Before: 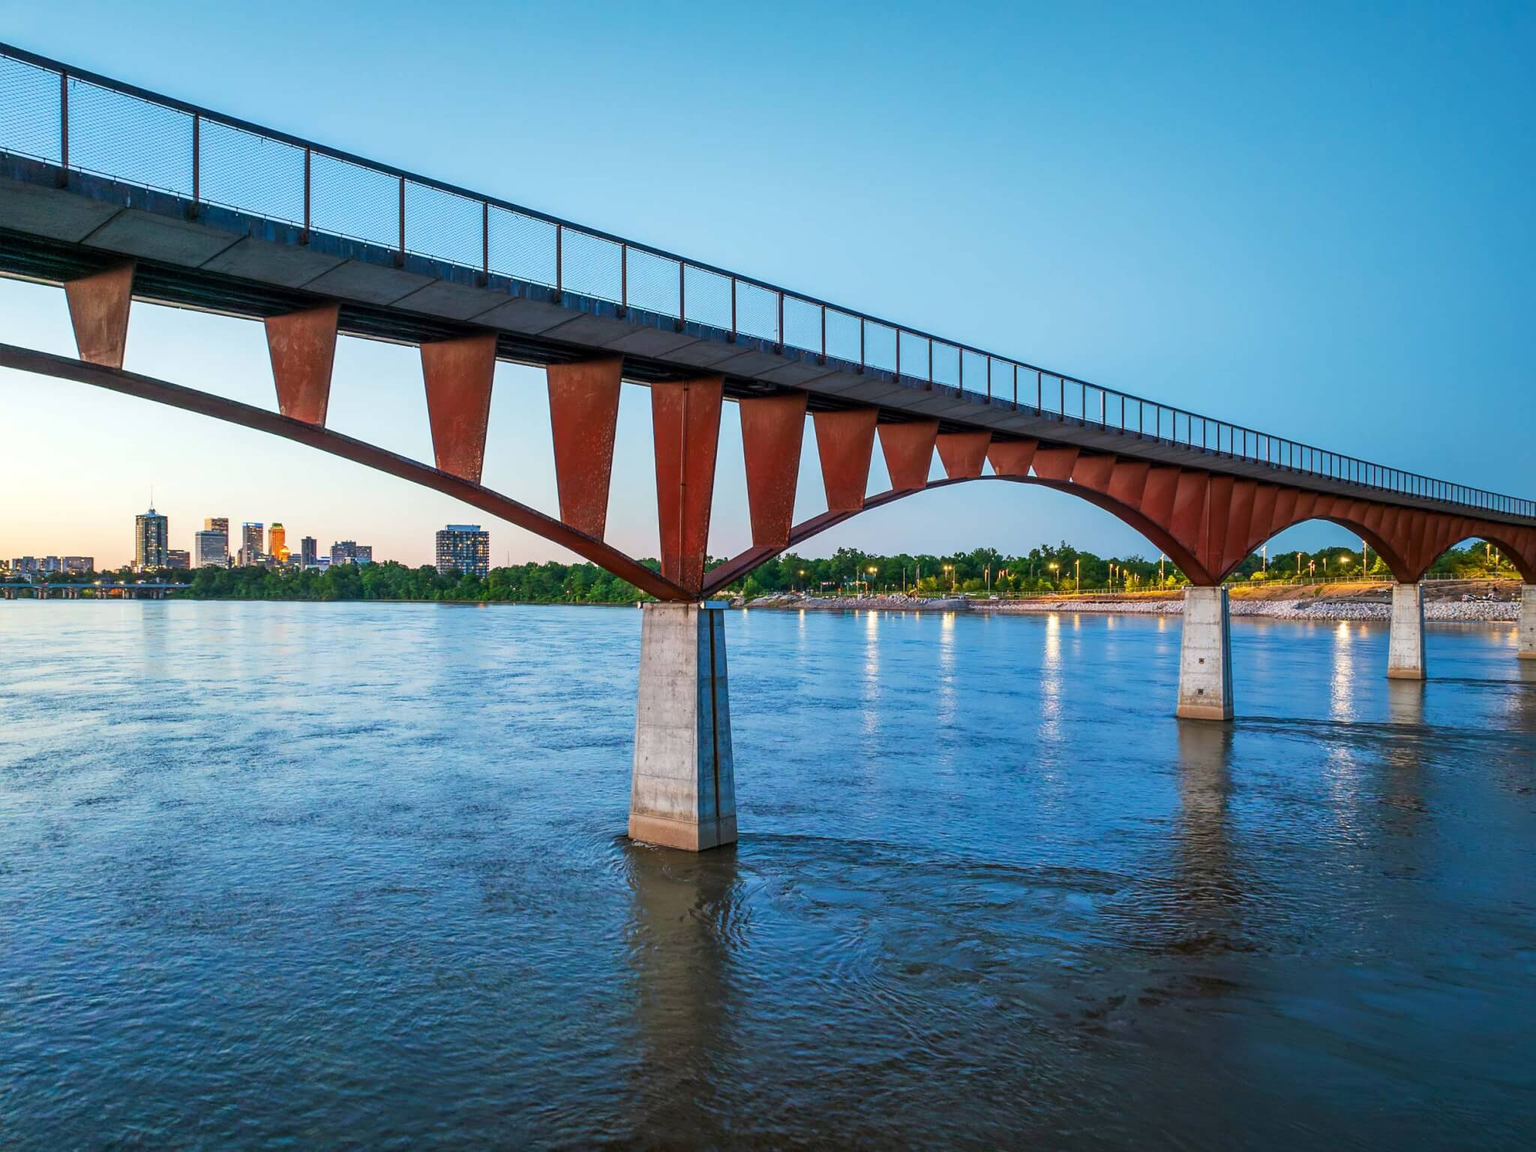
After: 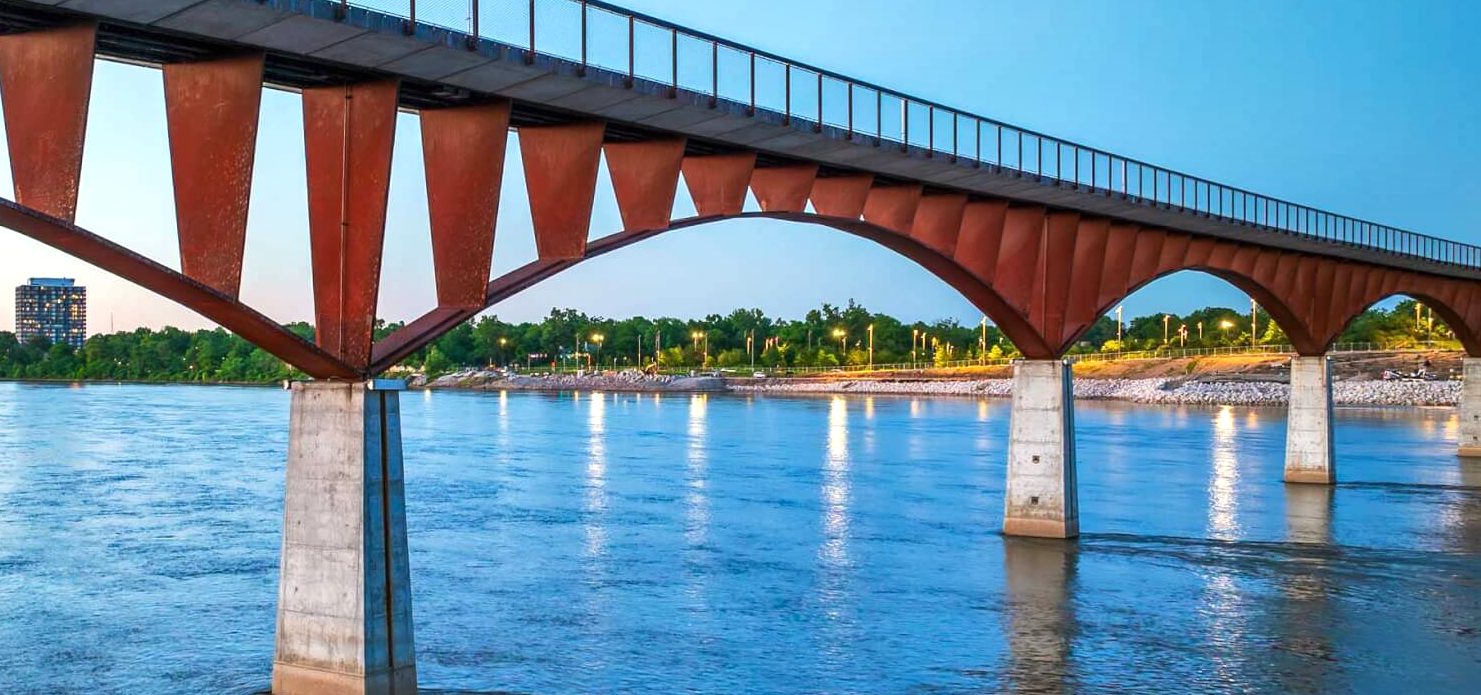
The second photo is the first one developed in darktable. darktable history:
exposure: black level correction 0, exposure 0.397 EV, compensate exposure bias true, compensate highlight preservation false
shadows and highlights: shadows 52.52, soften with gaussian
crop and rotate: left 27.675%, top 27.526%, bottom 27.175%
